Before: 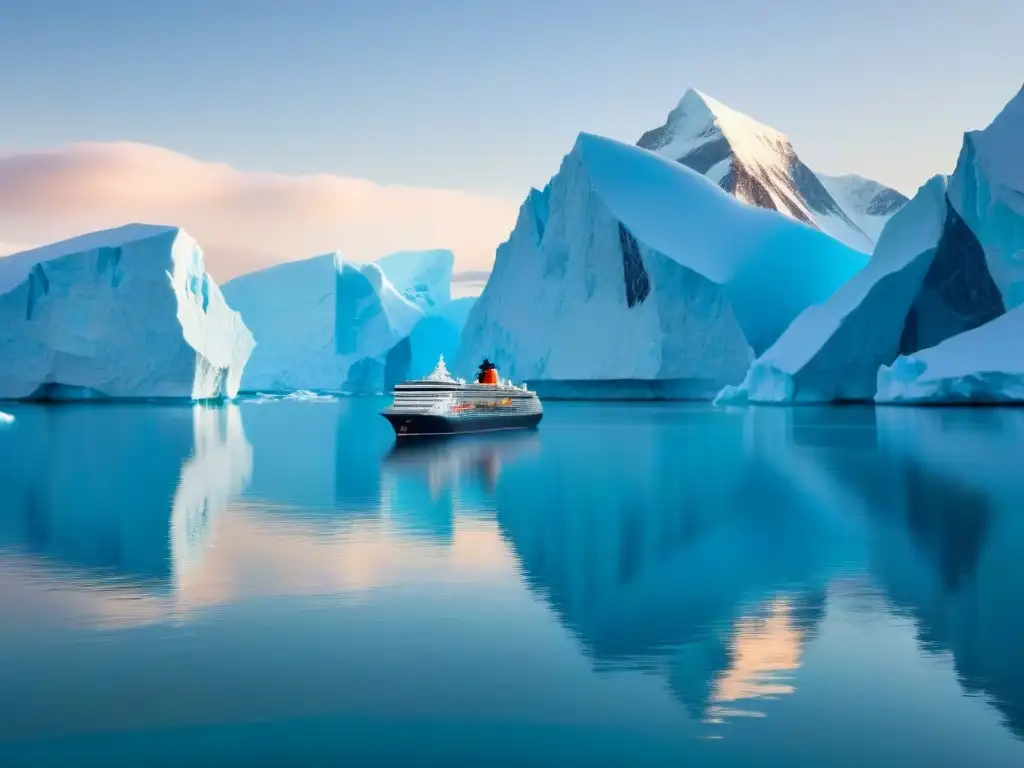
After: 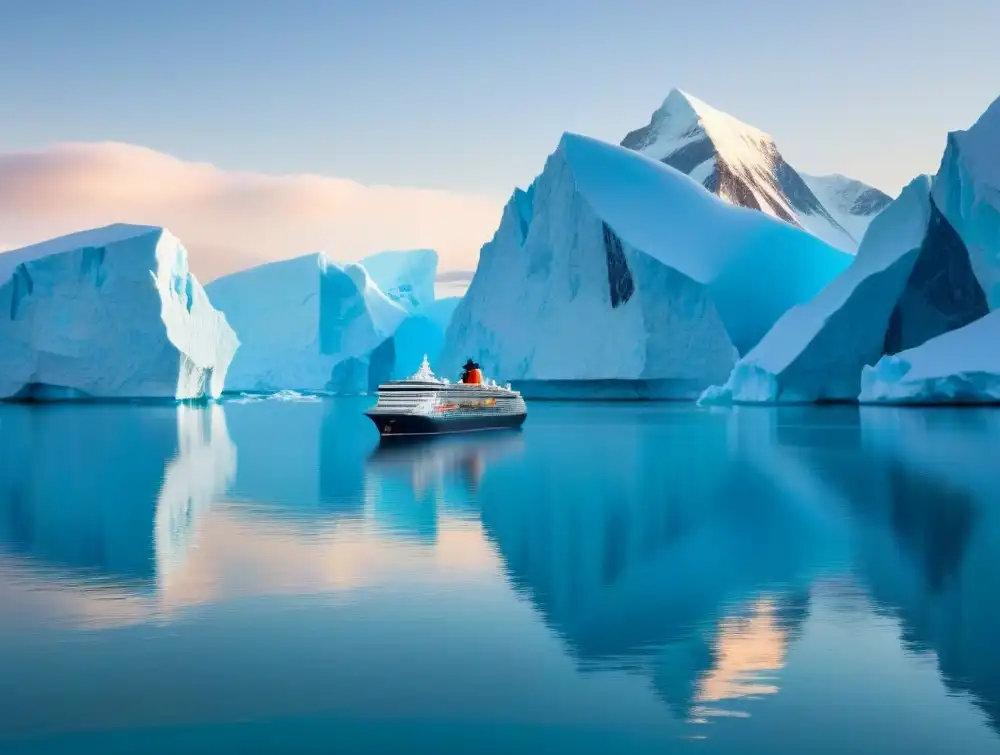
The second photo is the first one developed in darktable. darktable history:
crop and rotate: left 1.591%, right 0.712%, bottom 1.653%
